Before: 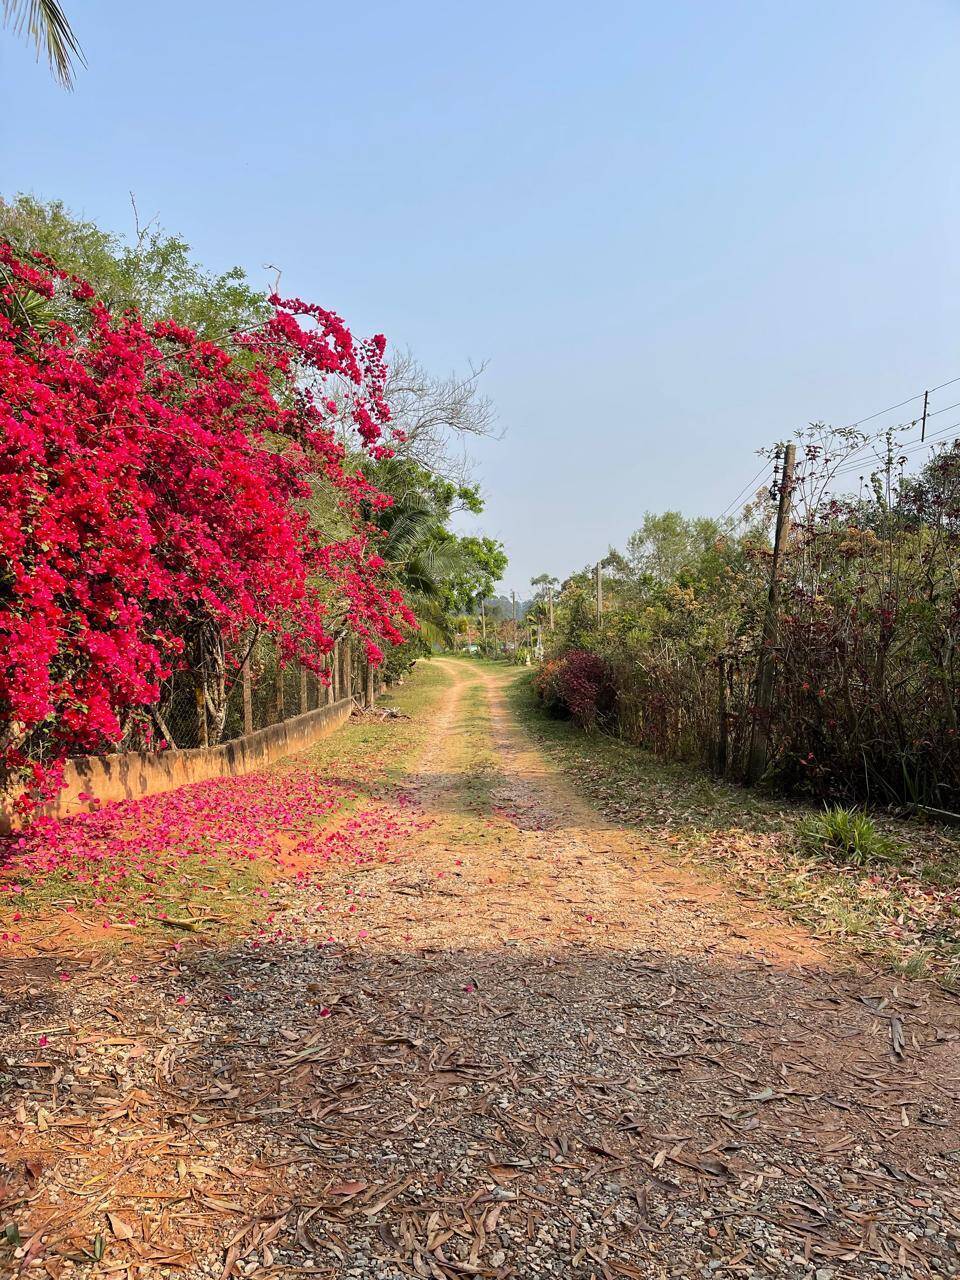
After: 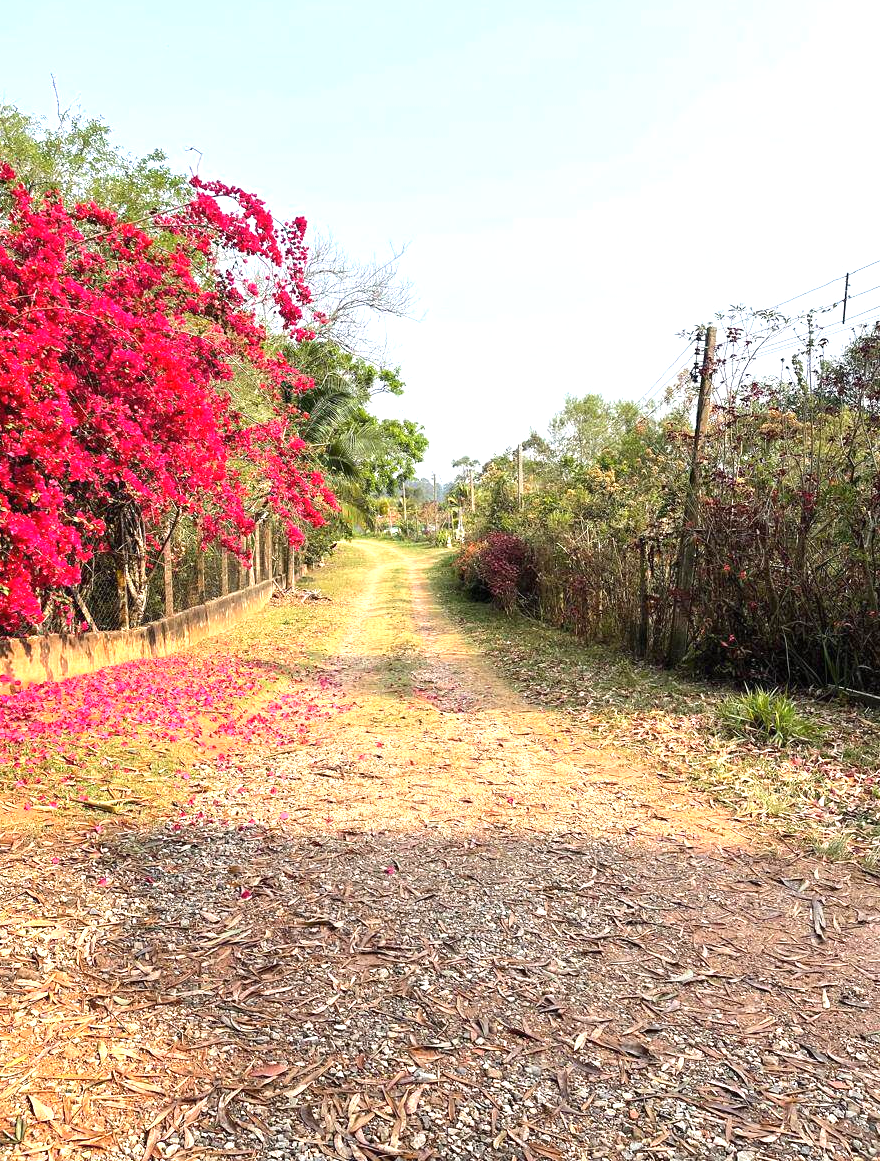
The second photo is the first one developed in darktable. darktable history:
exposure: black level correction 0, exposure 1 EV, compensate exposure bias true, compensate highlight preservation false
crop and rotate: left 8.262%, top 9.226%
